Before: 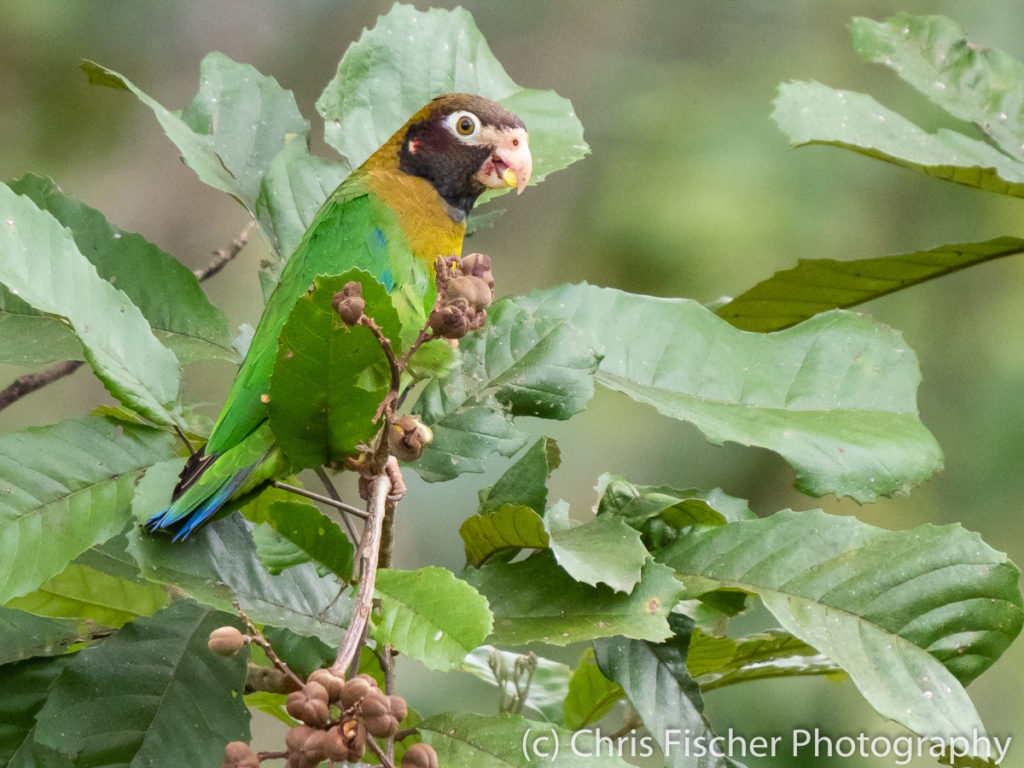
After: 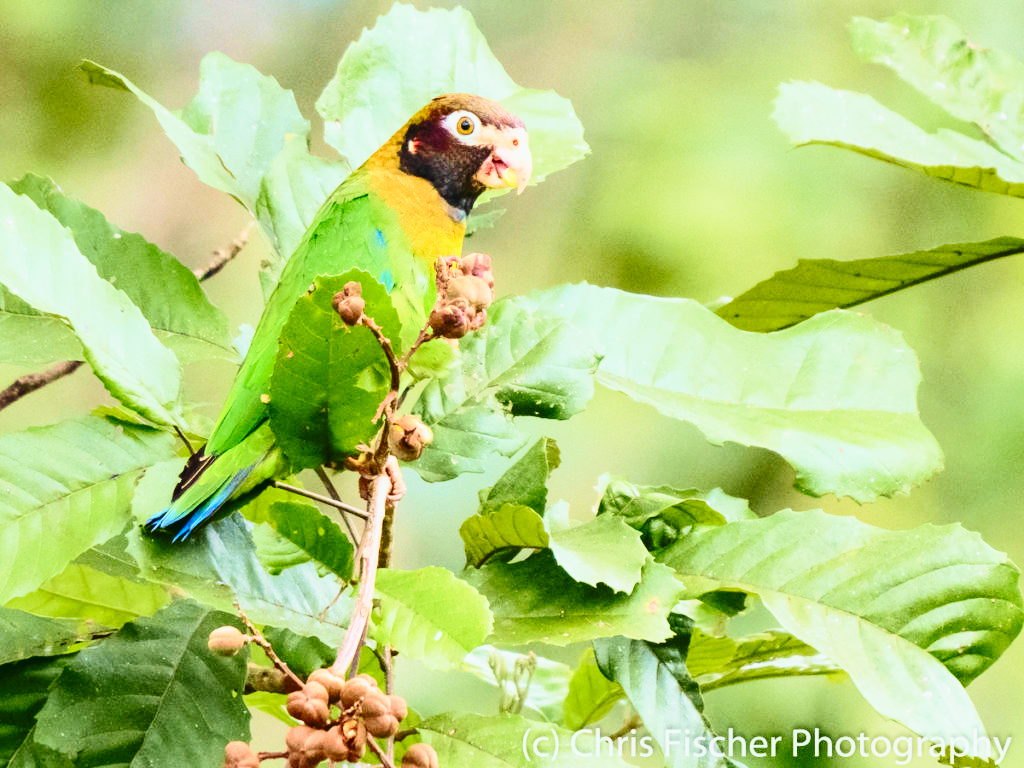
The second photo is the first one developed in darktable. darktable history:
tone curve: curves: ch0 [(0, 0.028) (0.037, 0.05) (0.123, 0.108) (0.19, 0.164) (0.269, 0.247) (0.475, 0.533) (0.595, 0.695) (0.718, 0.823) (0.855, 0.913) (1, 0.982)]; ch1 [(0, 0) (0.243, 0.245) (0.427, 0.41) (0.493, 0.481) (0.505, 0.502) (0.536, 0.545) (0.56, 0.582) (0.611, 0.644) (0.769, 0.807) (1, 1)]; ch2 [(0, 0) (0.249, 0.216) (0.349, 0.321) (0.424, 0.442) (0.476, 0.483) (0.498, 0.499) (0.517, 0.519) (0.532, 0.55) (0.569, 0.608) (0.614, 0.661) (0.706, 0.75) (0.808, 0.809) (0.991, 0.968)], color space Lab, independent channels, preserve colors none
velvia: on, module defaults
exposure: black level correction 0.001, compensate highlight preservation false
base curve: curves: ch0 [(0, 0) (0.028, 0.03) (0.121, 0.232) (0.46, 0.748) (0.859, 0.968) (1, 1)], preserve colors none
